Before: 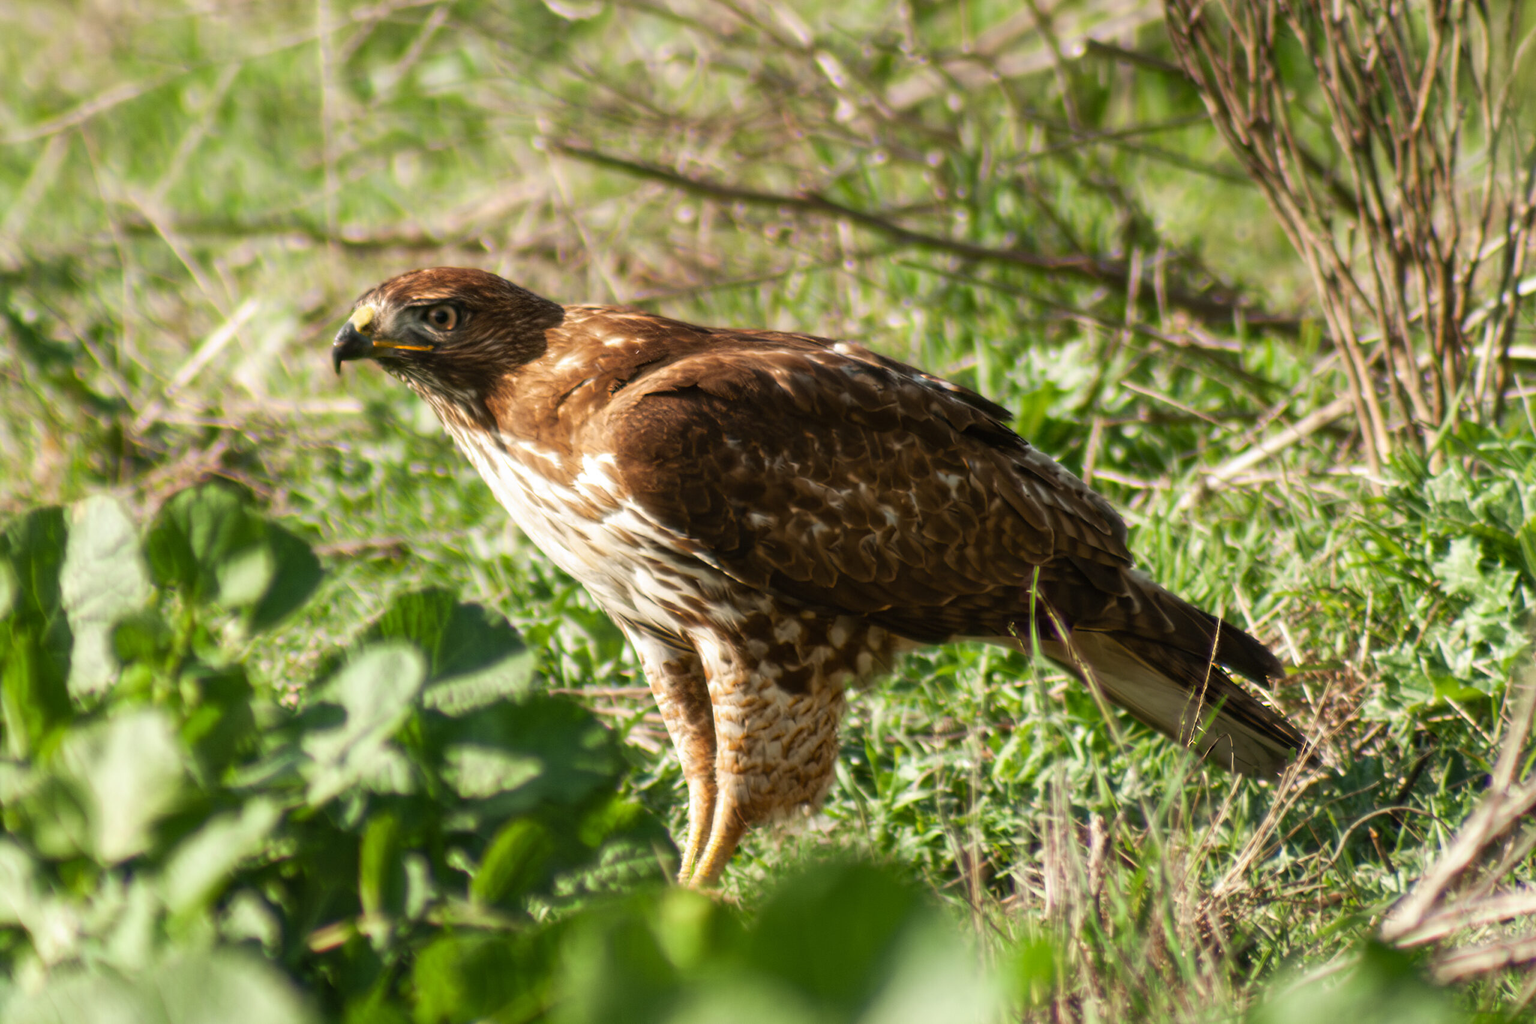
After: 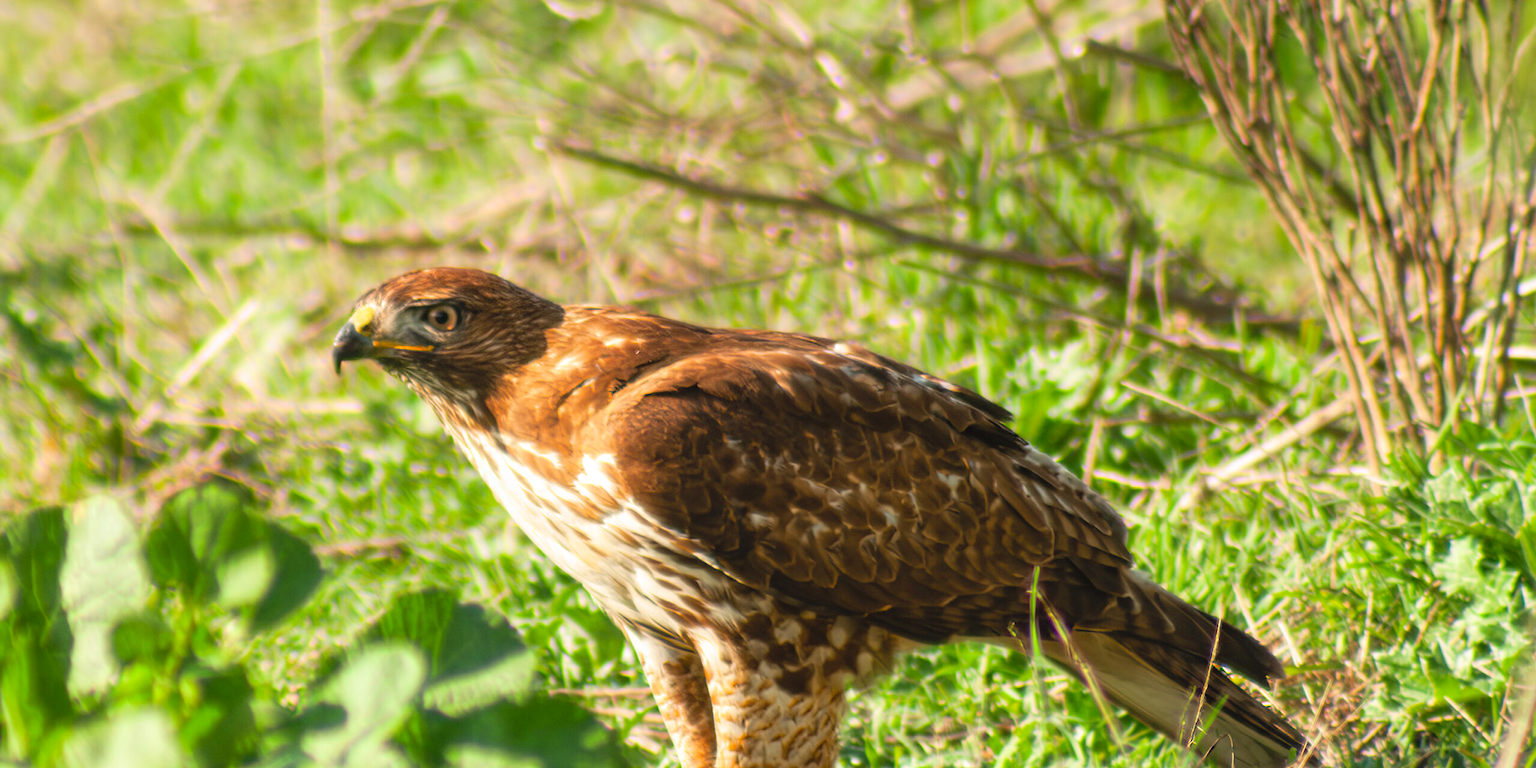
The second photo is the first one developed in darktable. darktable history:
contrast brightness saturation: contrast 0.07, brightness 0.18, saturation 0.4
crop: bottom 24.988%
